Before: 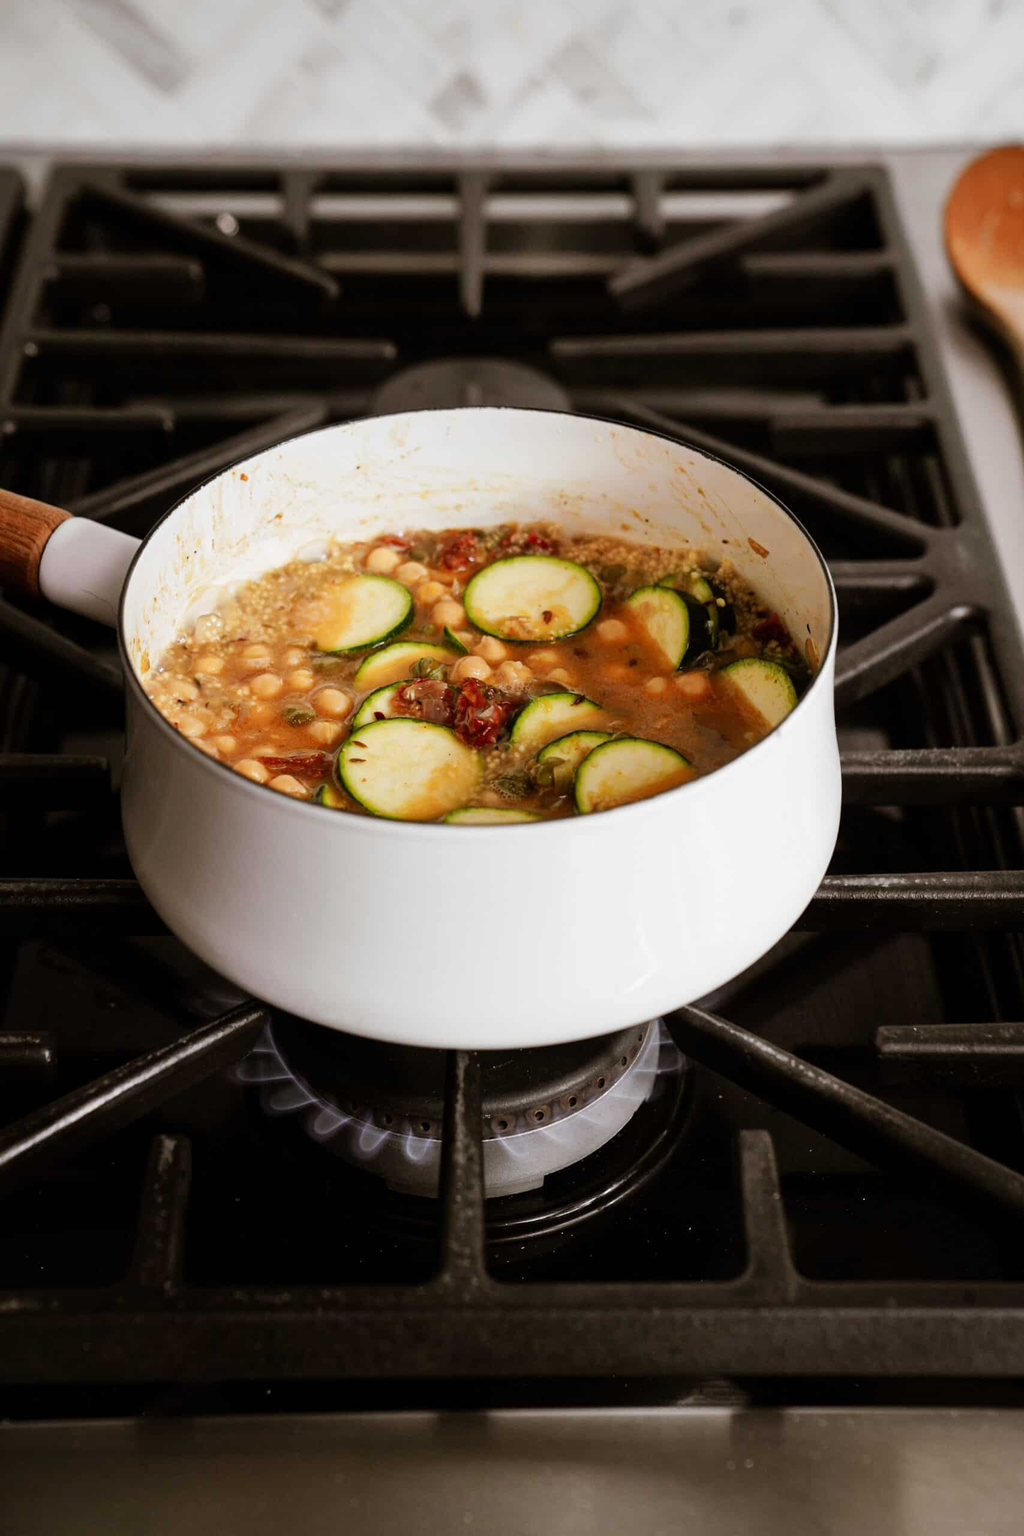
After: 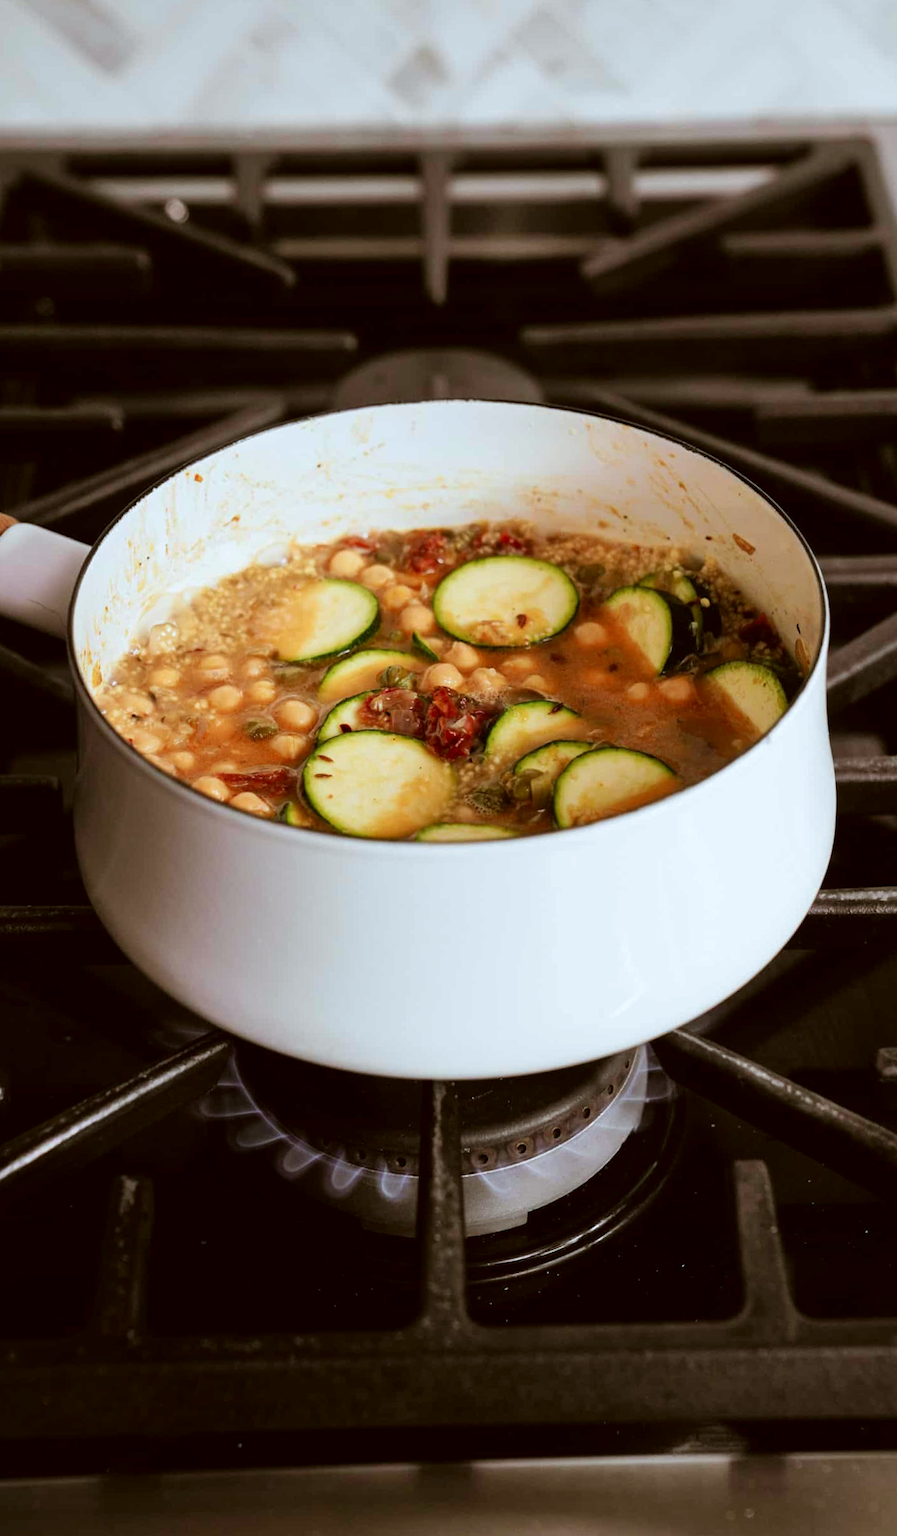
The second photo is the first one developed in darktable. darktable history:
crop and rotate: angle 0.906°, left 4.076%, top 0.854%, right 11.163%, bottom 2.398%
color correction: highlights a* -3.62, highlights b* -6.47, shadows a* 3.1, shadows b* 5.39
velvia: on, module defaults
